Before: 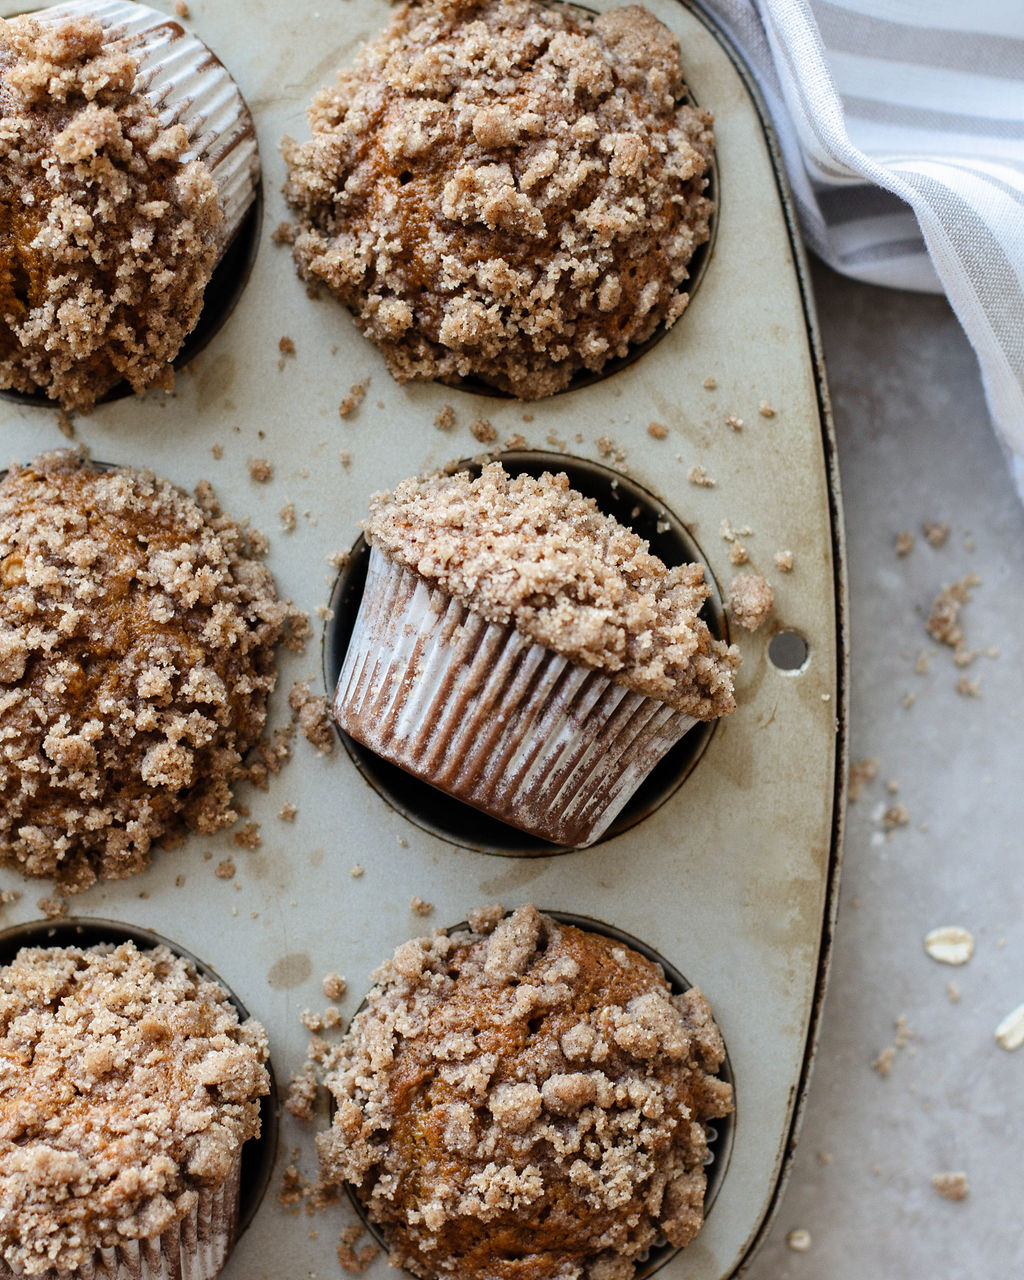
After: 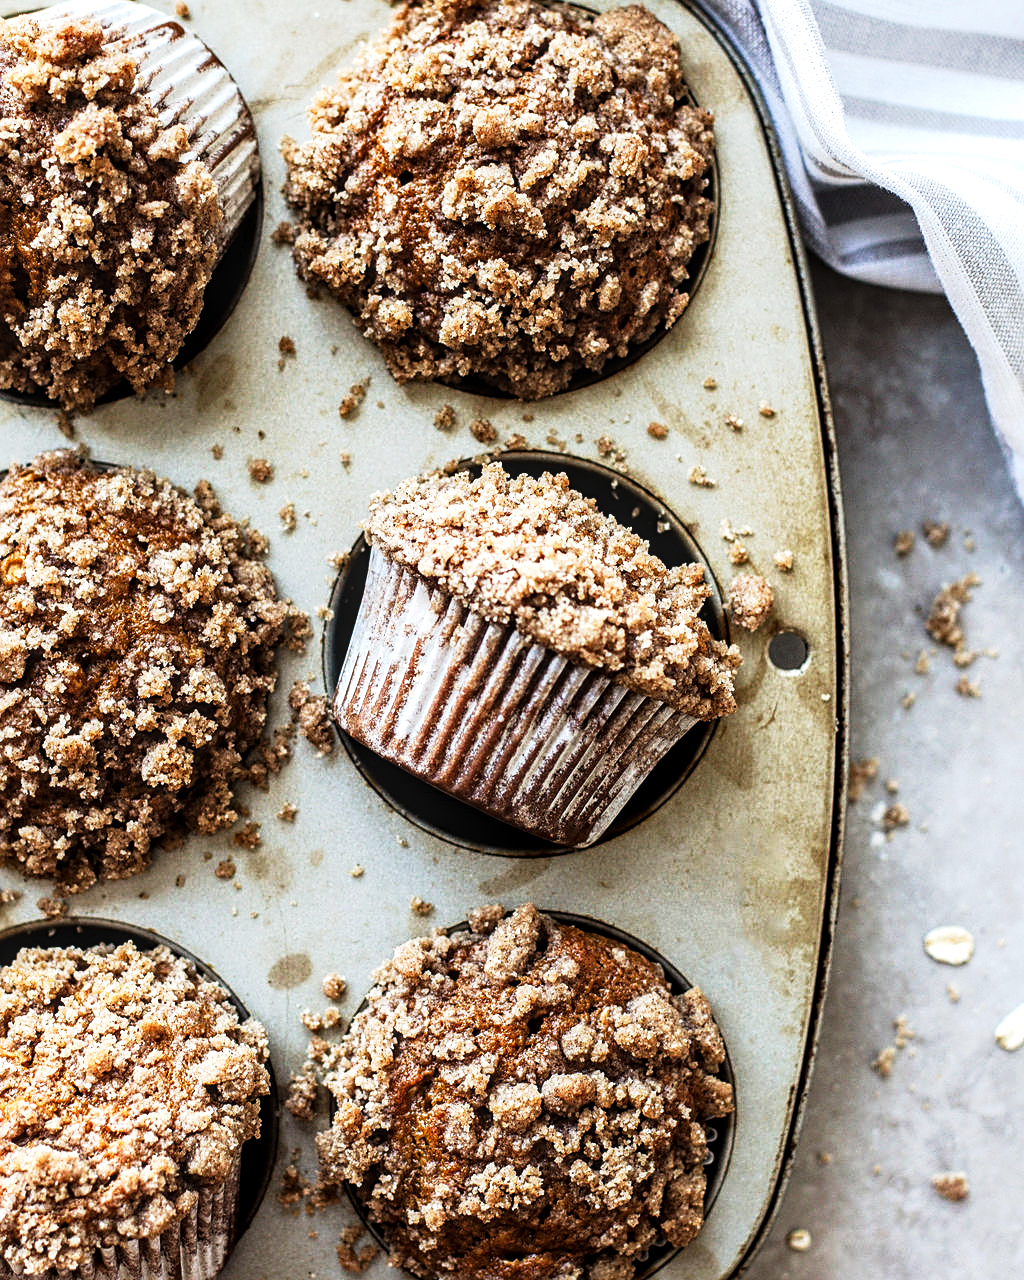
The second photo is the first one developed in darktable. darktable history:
tone curve: curves: ch0 [(0, 0) (0.003, 0.007) (0.011, 0.01) (0.025, 0.016) (0.044, 0.025) (0.069, 0.036) (0.1, 0.052) (0.136, 0.073) (0.177, 0.103) (0.224, 0.135) (0.277, 0.177) (0.335, 0.233) (0.399, 0.303) (0.468, 0.376) (0.543, 0.469) (0.623, 0.581) (0.709, 0.723) (0.801, 0.863) (0.898, 0.938) (1, 1)], preserve colors none
tone equalizer: -8 EV -0.42 EV, -7 EV -0.409 EV, -6 EV -0.339 EV, -5 EV -0.214 EV, -3 EV 0.201 EV, -2 EV 0.341 EV, -1 EV 0.398 EV, +0 EV 0.429 EV
sharpen: on, module defaults
local contrast: detail 130%
